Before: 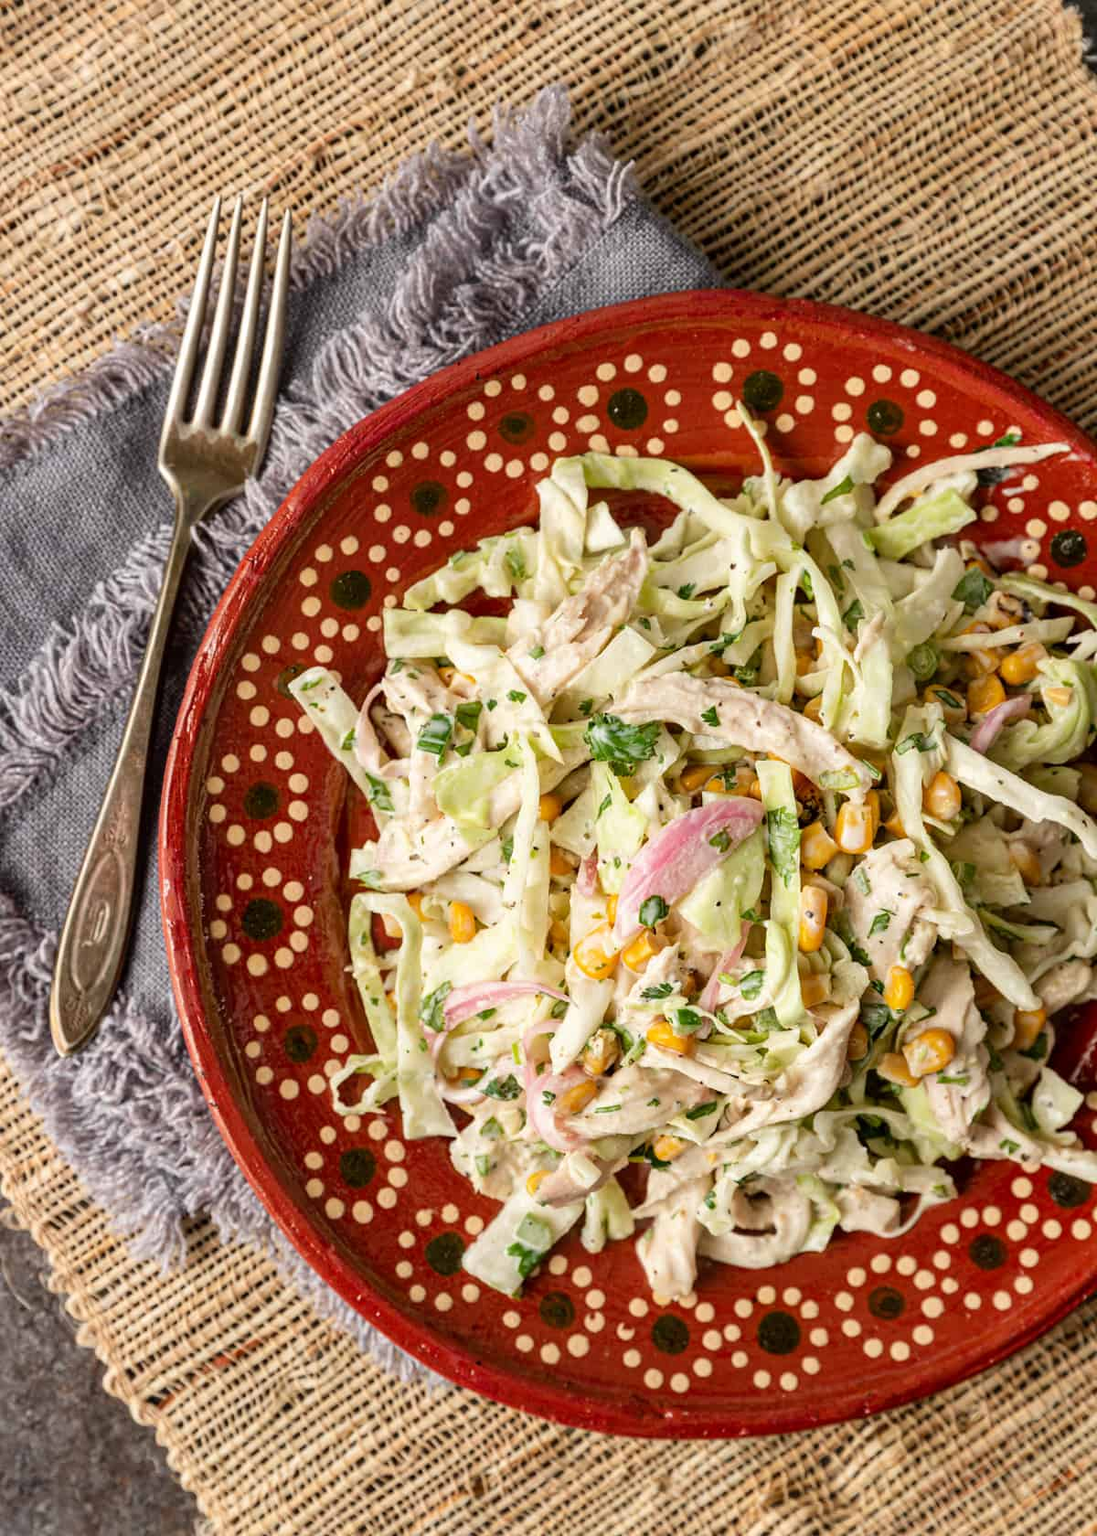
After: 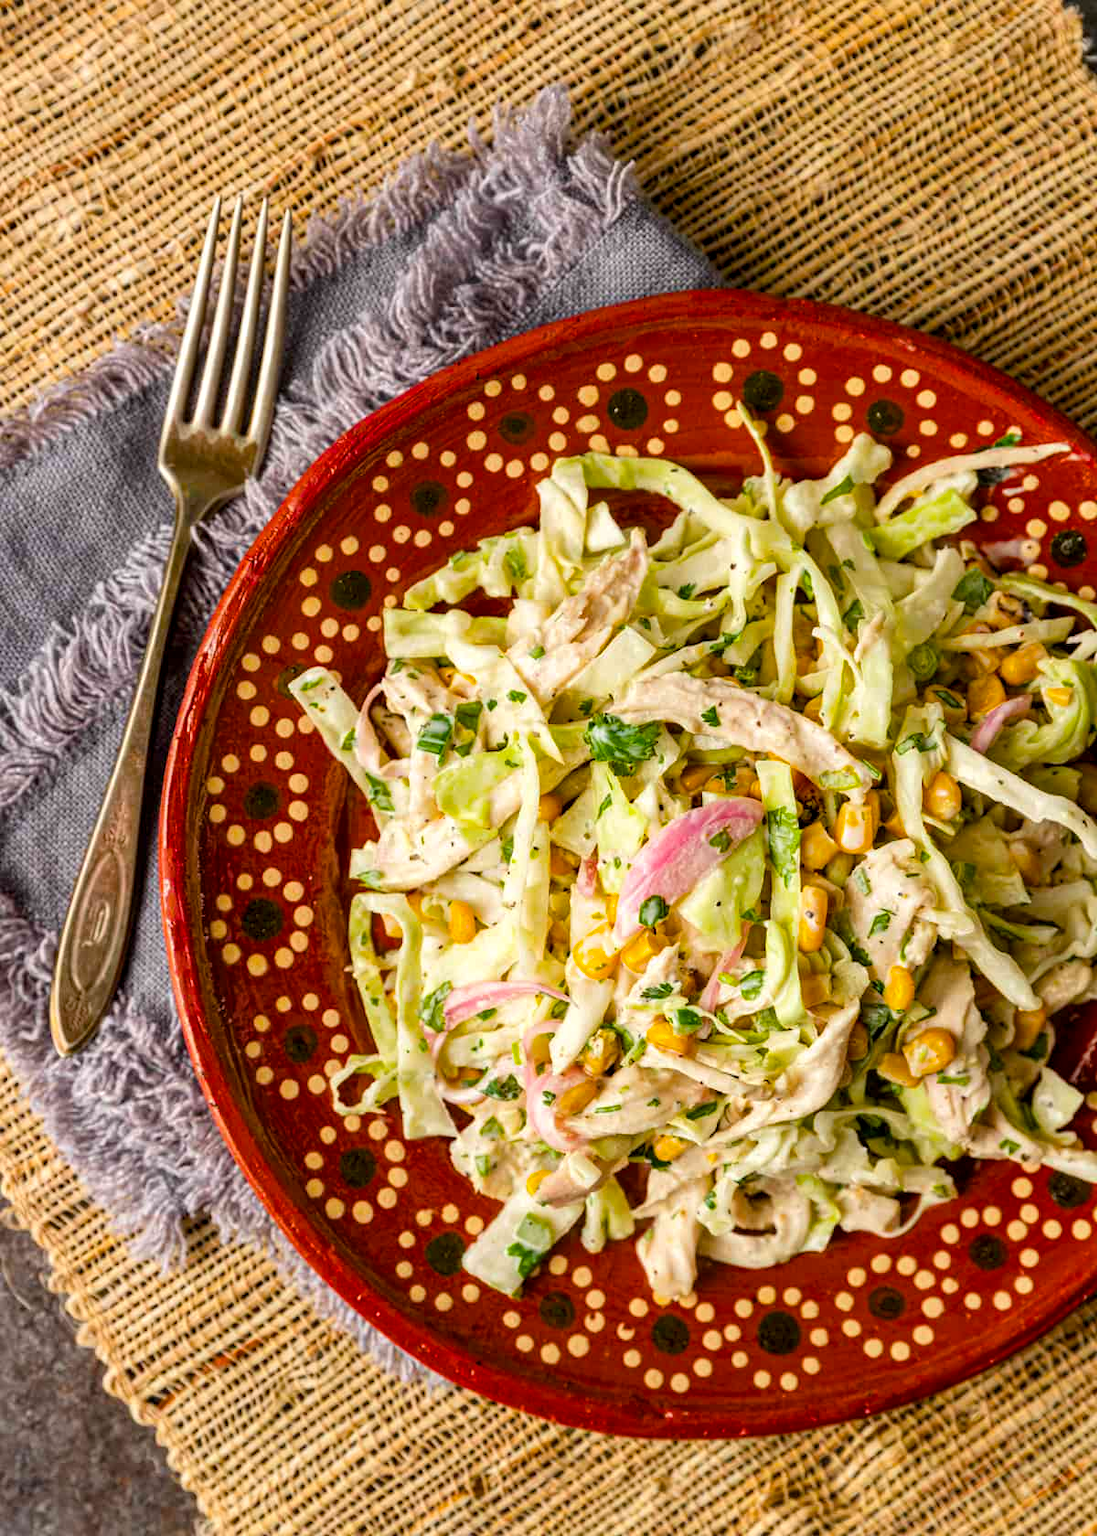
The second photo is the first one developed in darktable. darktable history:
local contrast: highlights 100%, shadows 100%, detail 120%, midtone range 0.2
color balance rgb: linear chroma grading › global chroma 15%, perceptual saturation grading › global saturation 30%
